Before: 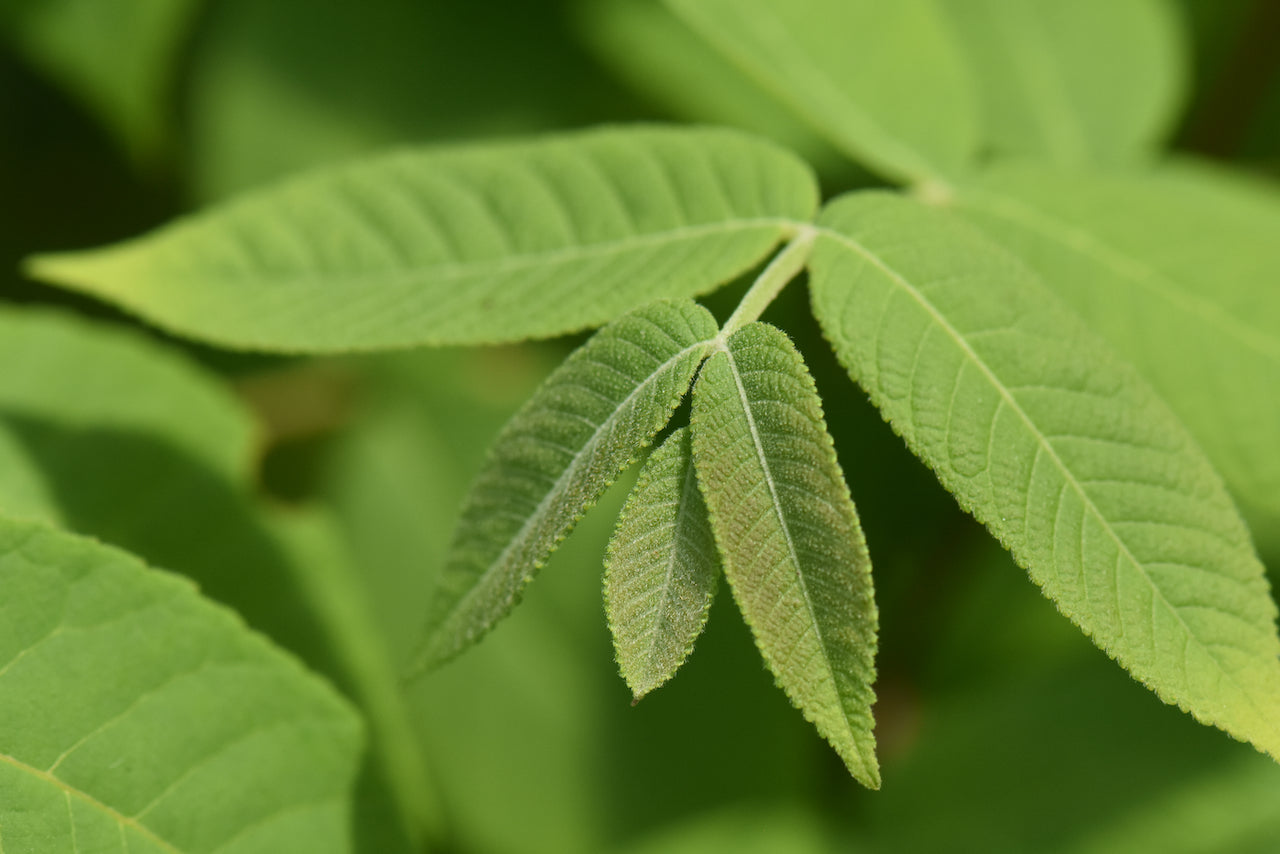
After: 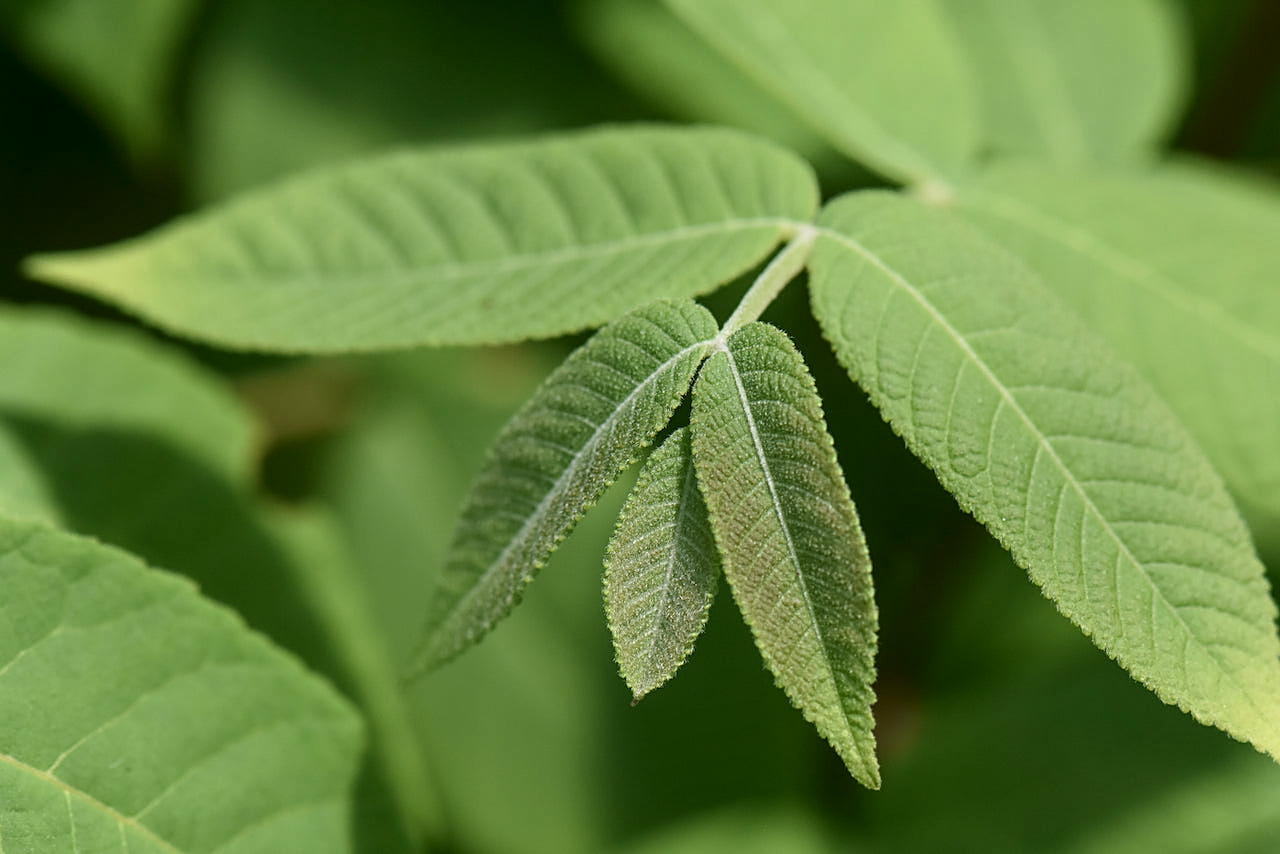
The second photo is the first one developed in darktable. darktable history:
color calibration: illuminant as shot in camera, x 0.362, y 0.385, temperature 4548.71 K
sharpen: on, module defaults
local contrast: on, module defaults
shadows and highlights: shadows -61.36, white point adjustment -5.11, highlights 60.02
